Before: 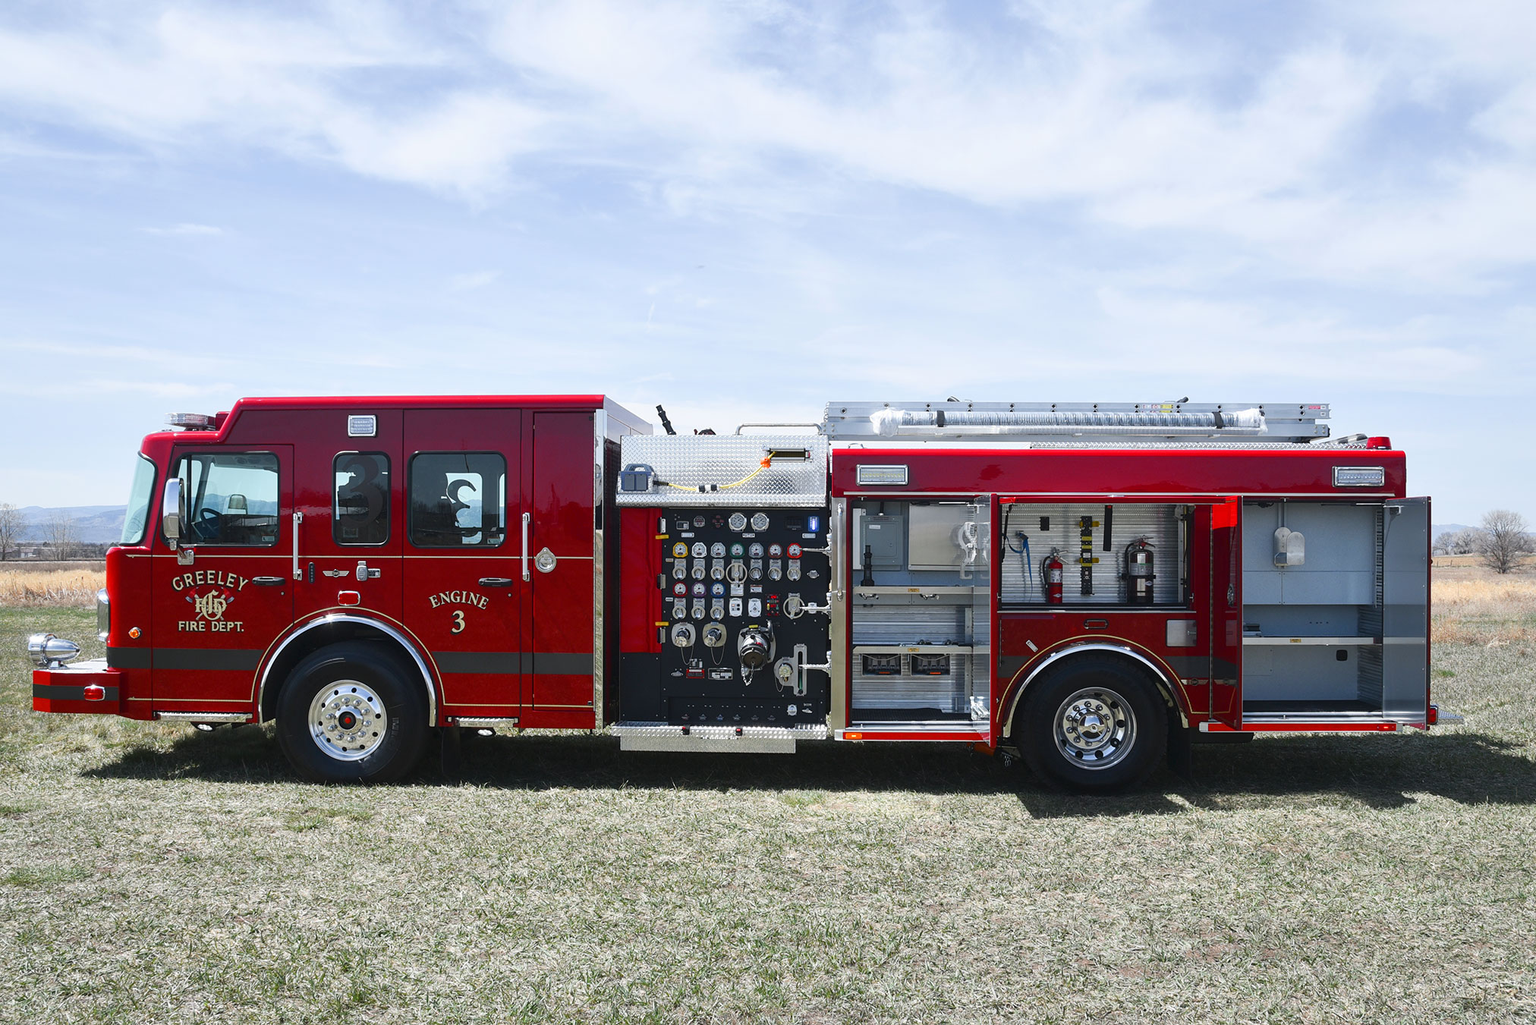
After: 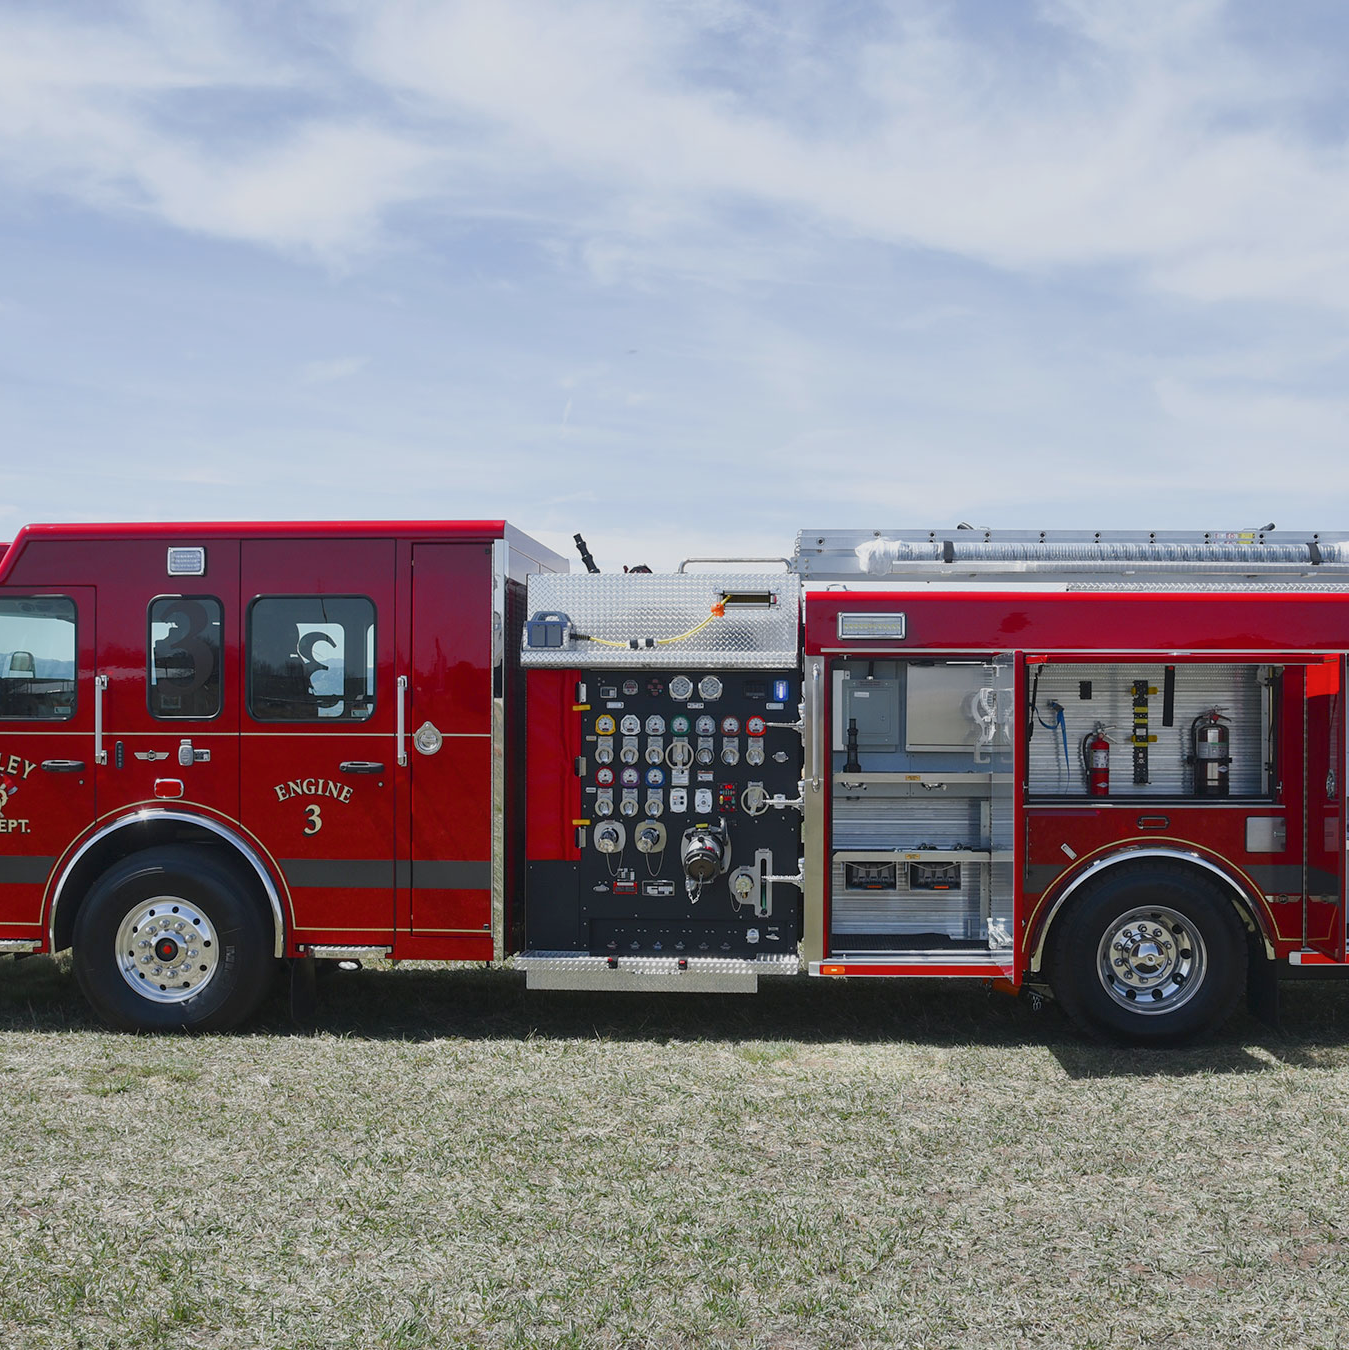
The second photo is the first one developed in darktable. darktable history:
tone equalizer: -8 EV 0.25 EV, -7 EV 0.417 EV, -6 EV 0.417 EV, -5 EV 0.25 EV, -3 EV -0.25 EV, -2 EV -0.417 EV, -1 EV -0.417 EV, +0 EV -0.25 EV, edges refinement/feathering 500, mask exposure compensation -1.57 EV, preserve details guided filter
color balance rgb: on, module defaults
crop and rotate: left 14.385%, right 18.948%
